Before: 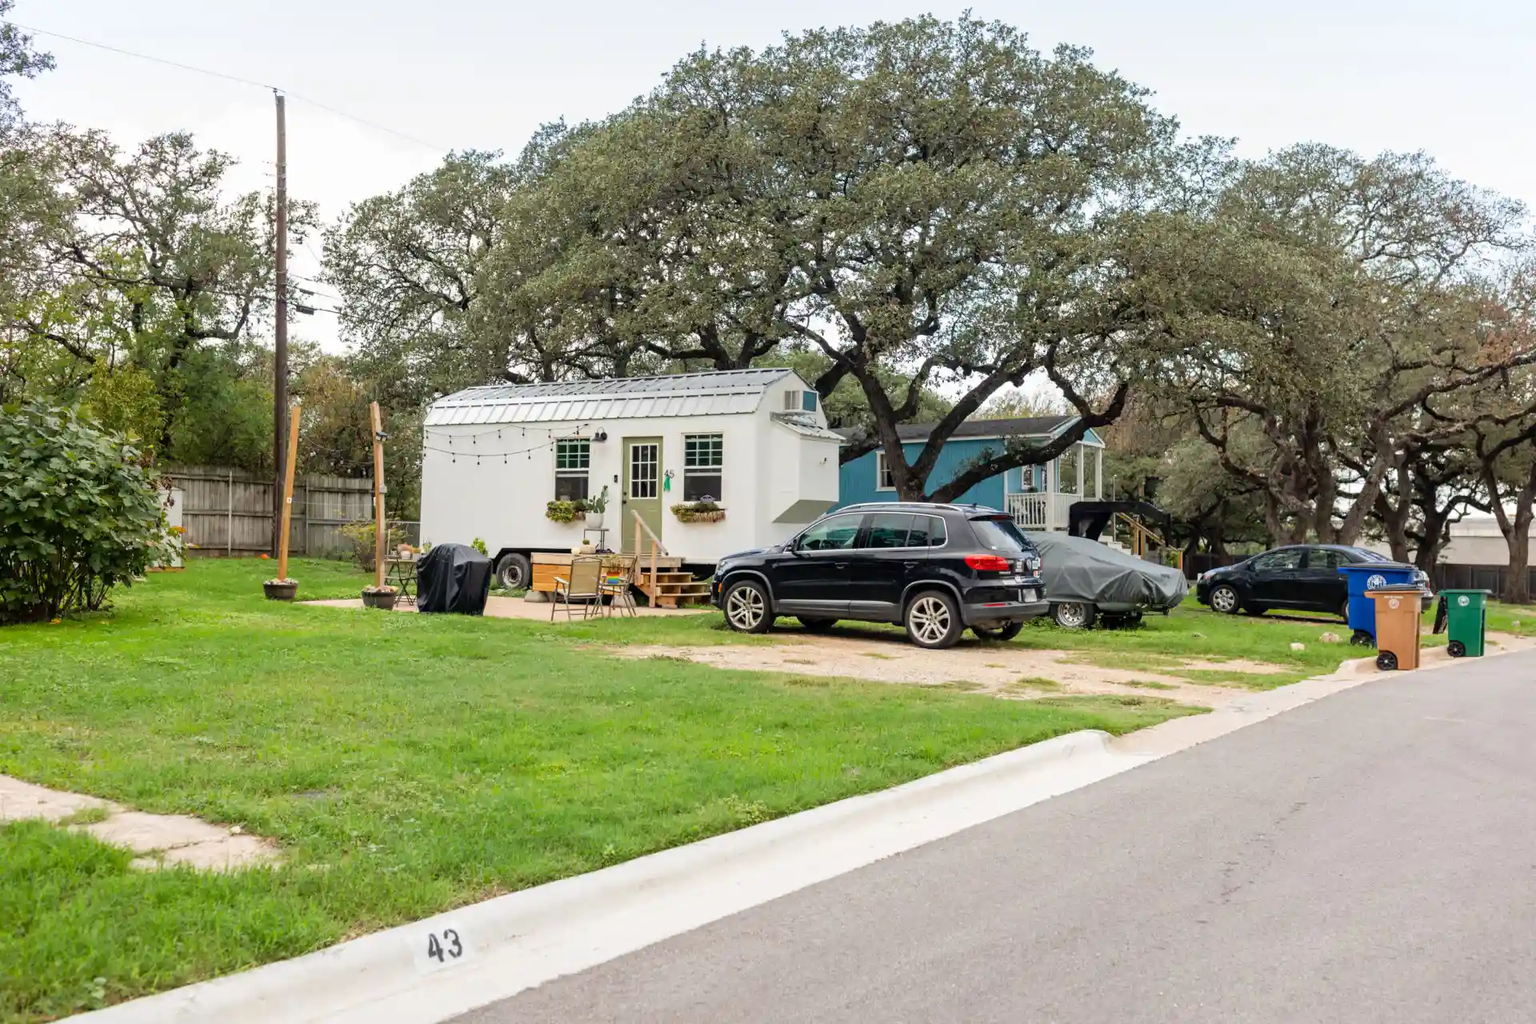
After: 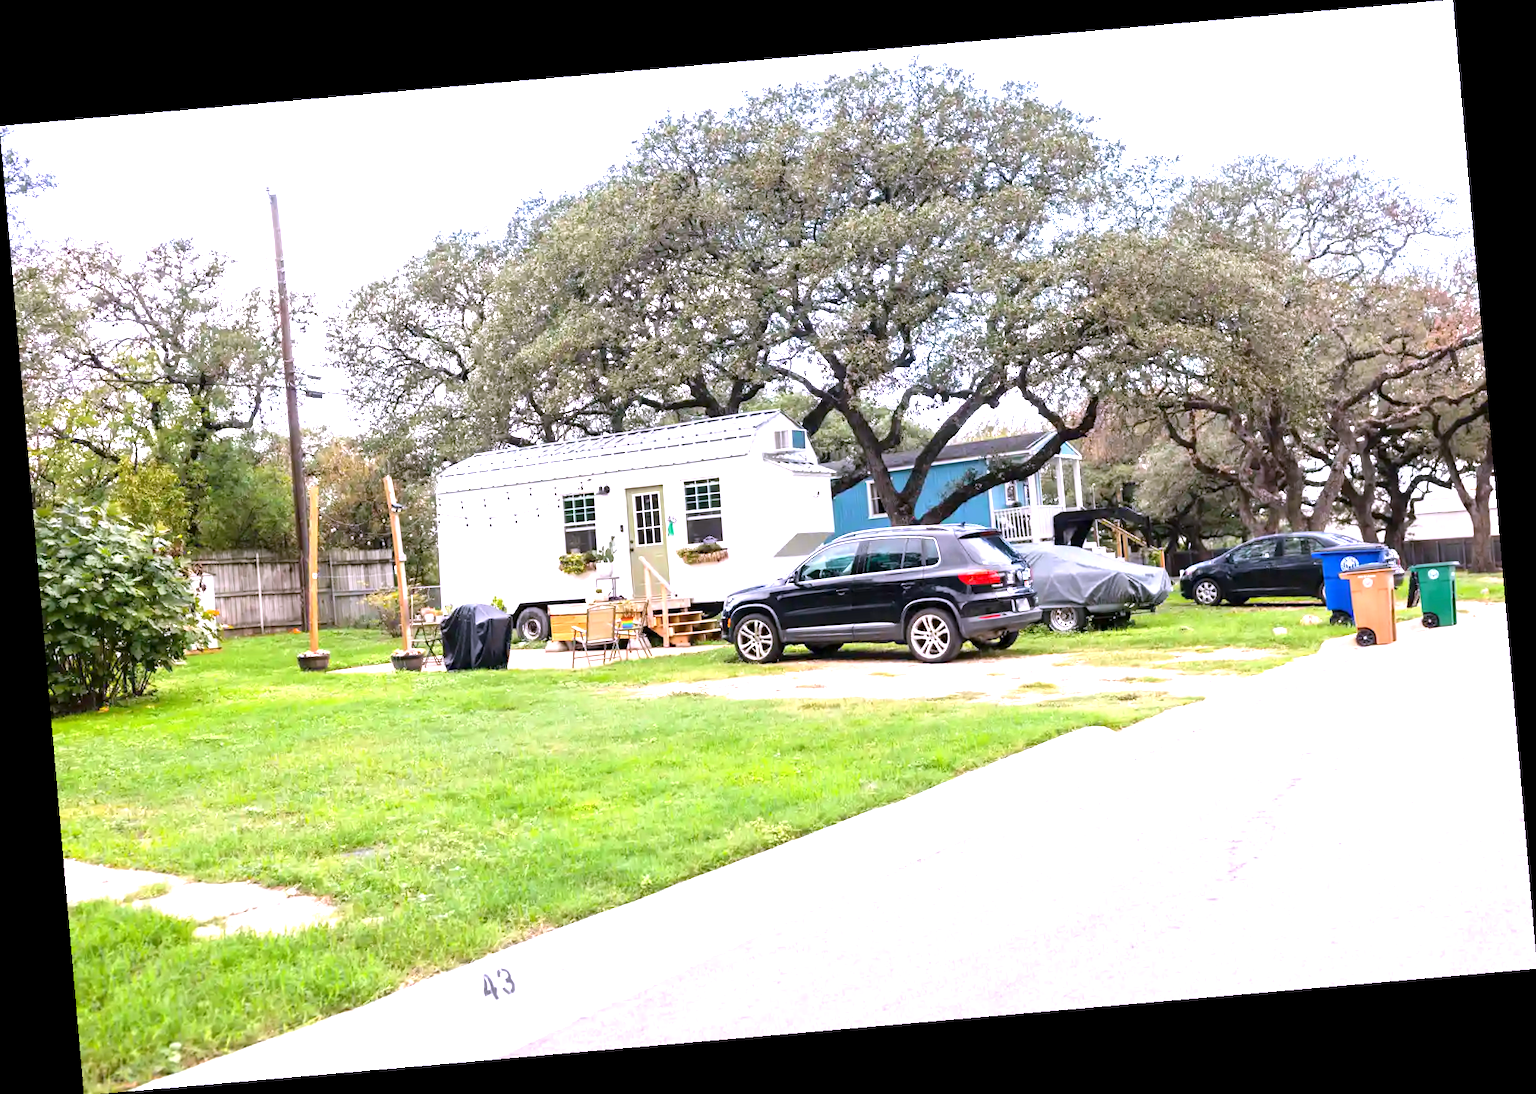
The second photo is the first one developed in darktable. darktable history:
white balance: red 1.042, blue 1.17
rotate and perspective: rotation -4.98°, automatic cropping off
tone equalizer: on, module defaults
levels: mode automatic, black 0.023%, white 99.97%, levels [0.062, 0.494, 0.925]
exposure: exposure 1.15 EV, compensate highlight preservation false
